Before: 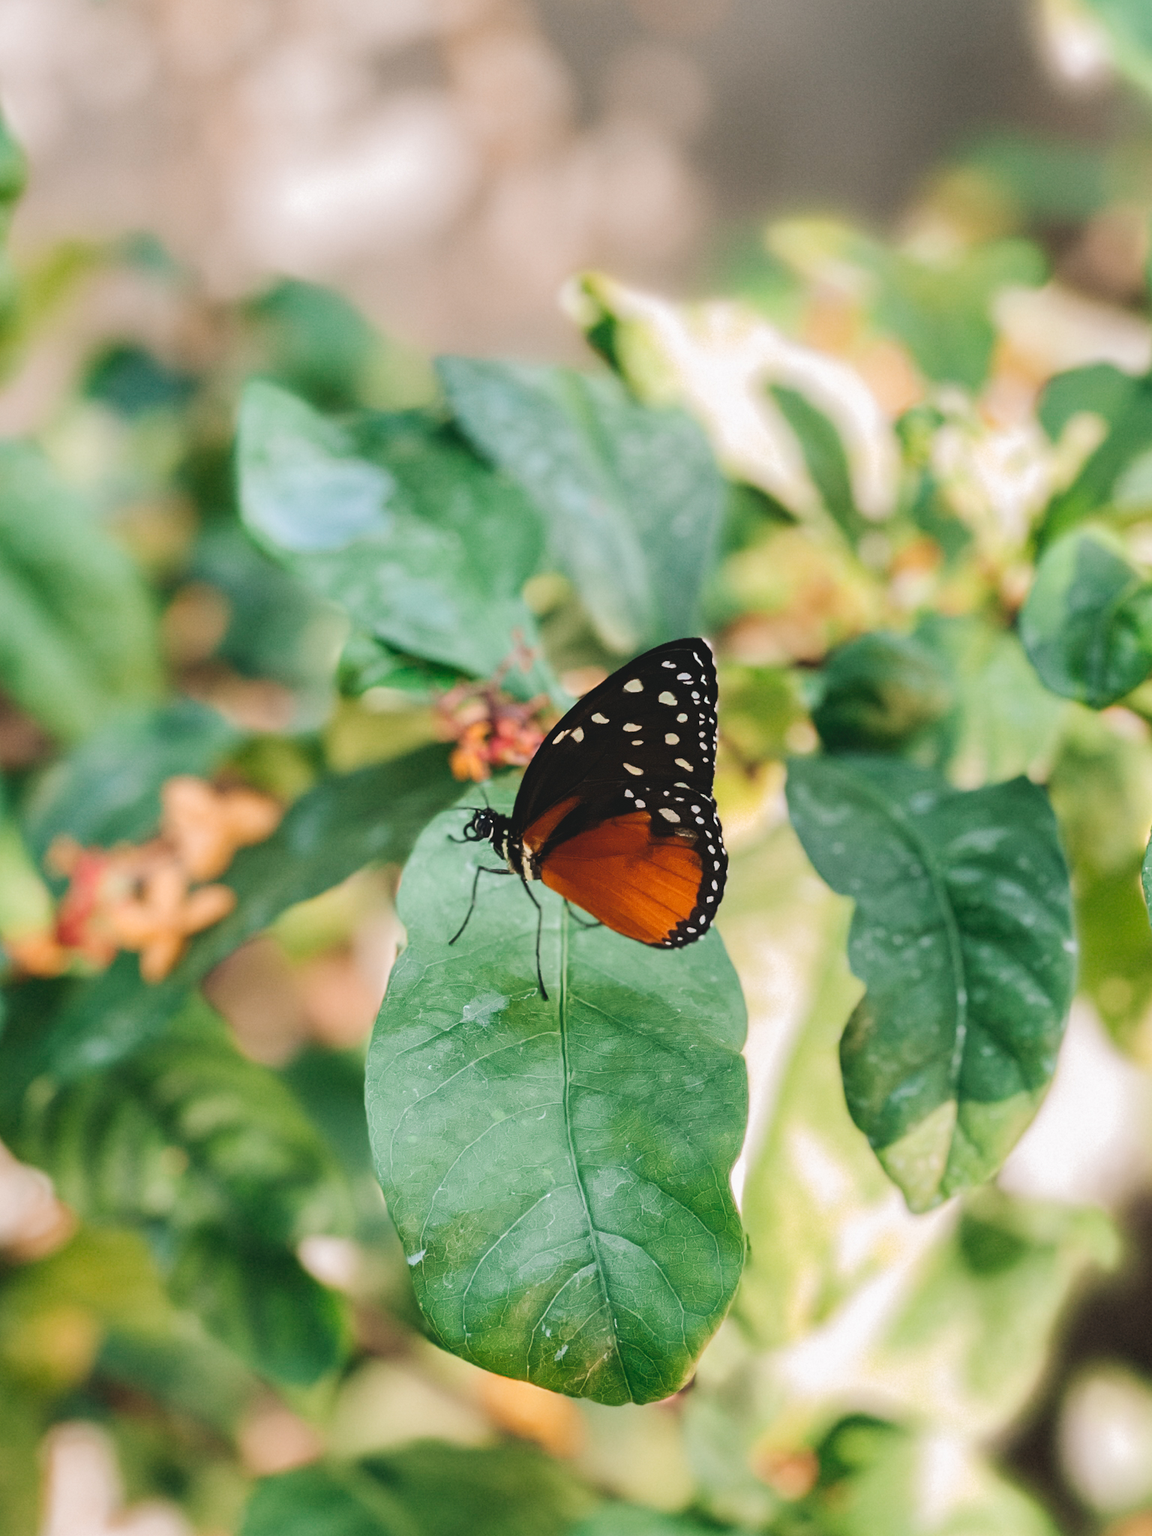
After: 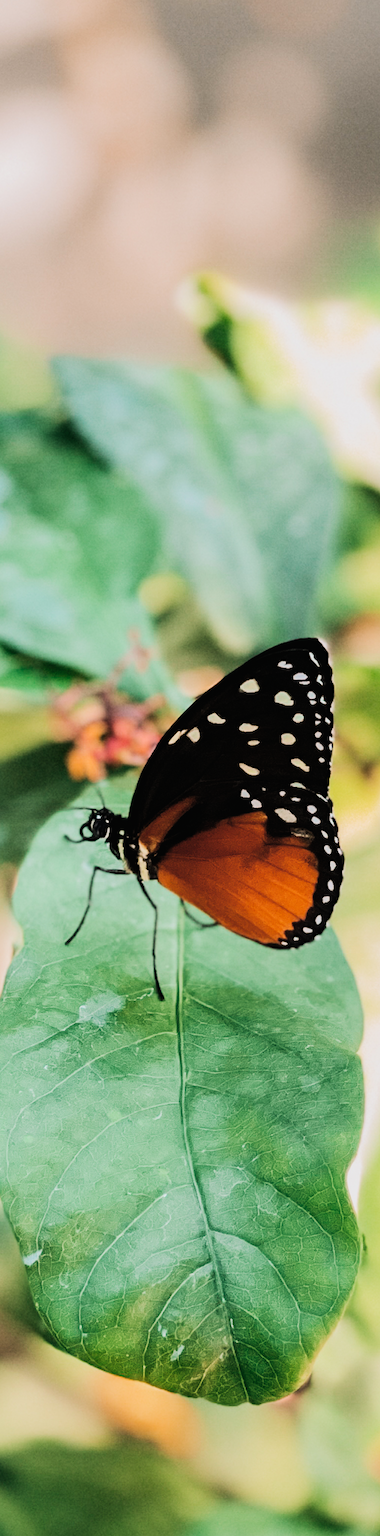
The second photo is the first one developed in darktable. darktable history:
exposure: exposure -0.016 EV, compensate highlight preservation false
filmic rgb: black relative exposure -7.65 EV, white relative exposure 4.56 EV, hardness 3.61, color science v6 (2022)
tone equalizer: -8 EV -0.712 EV, -7 EV -0.736 EV, -6 EV -0.604 EV, -5 EV -0.385 EV, -3 EV 0.386 EV, -2 EV 0.6 EV, -1 EV 0.682 EV, +0 EV 0.774 EV, edges refinement/feathering 500, mask exposure compensation -1.57 EV, preserve details no
crop: left 33.382%, right 33.564%
color correction: highlights b* -0.042
